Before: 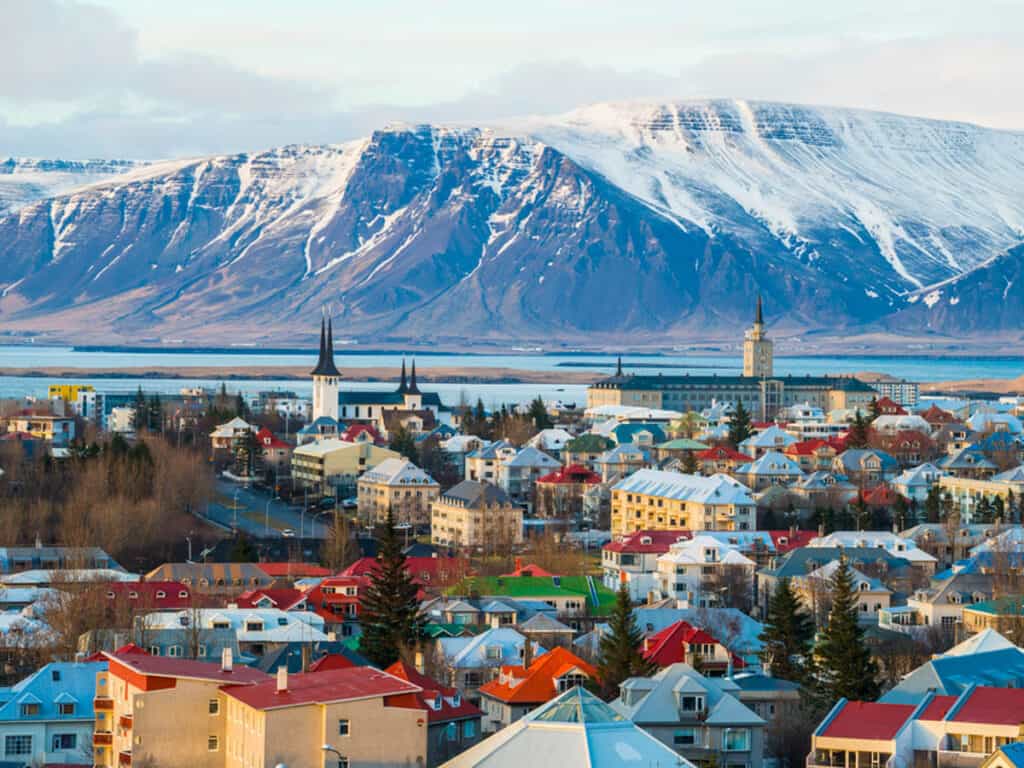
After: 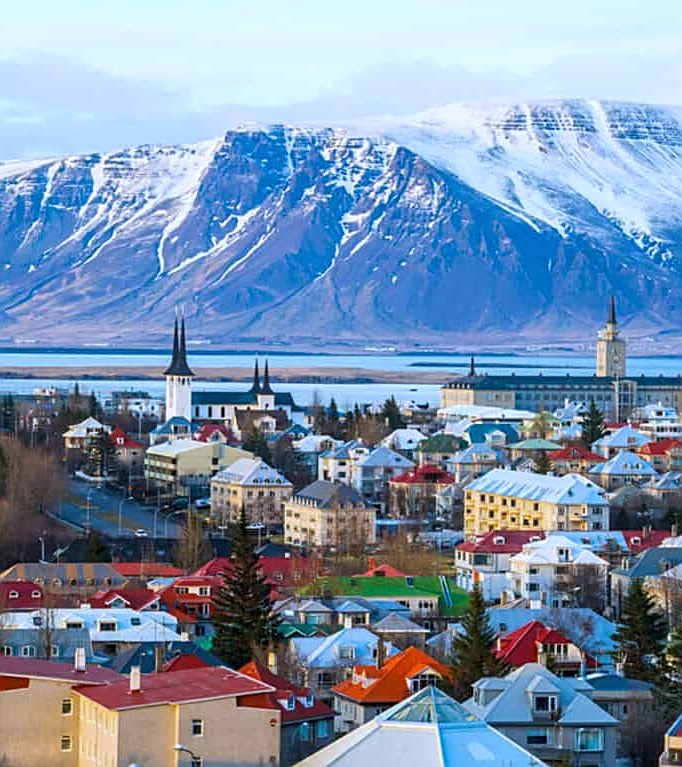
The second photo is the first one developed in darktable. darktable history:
sharpen: on, module defaults
crop and rotate: left 14.436%, right 18.898%
white balance: red 0.948, green 1.02, blue 1.176
